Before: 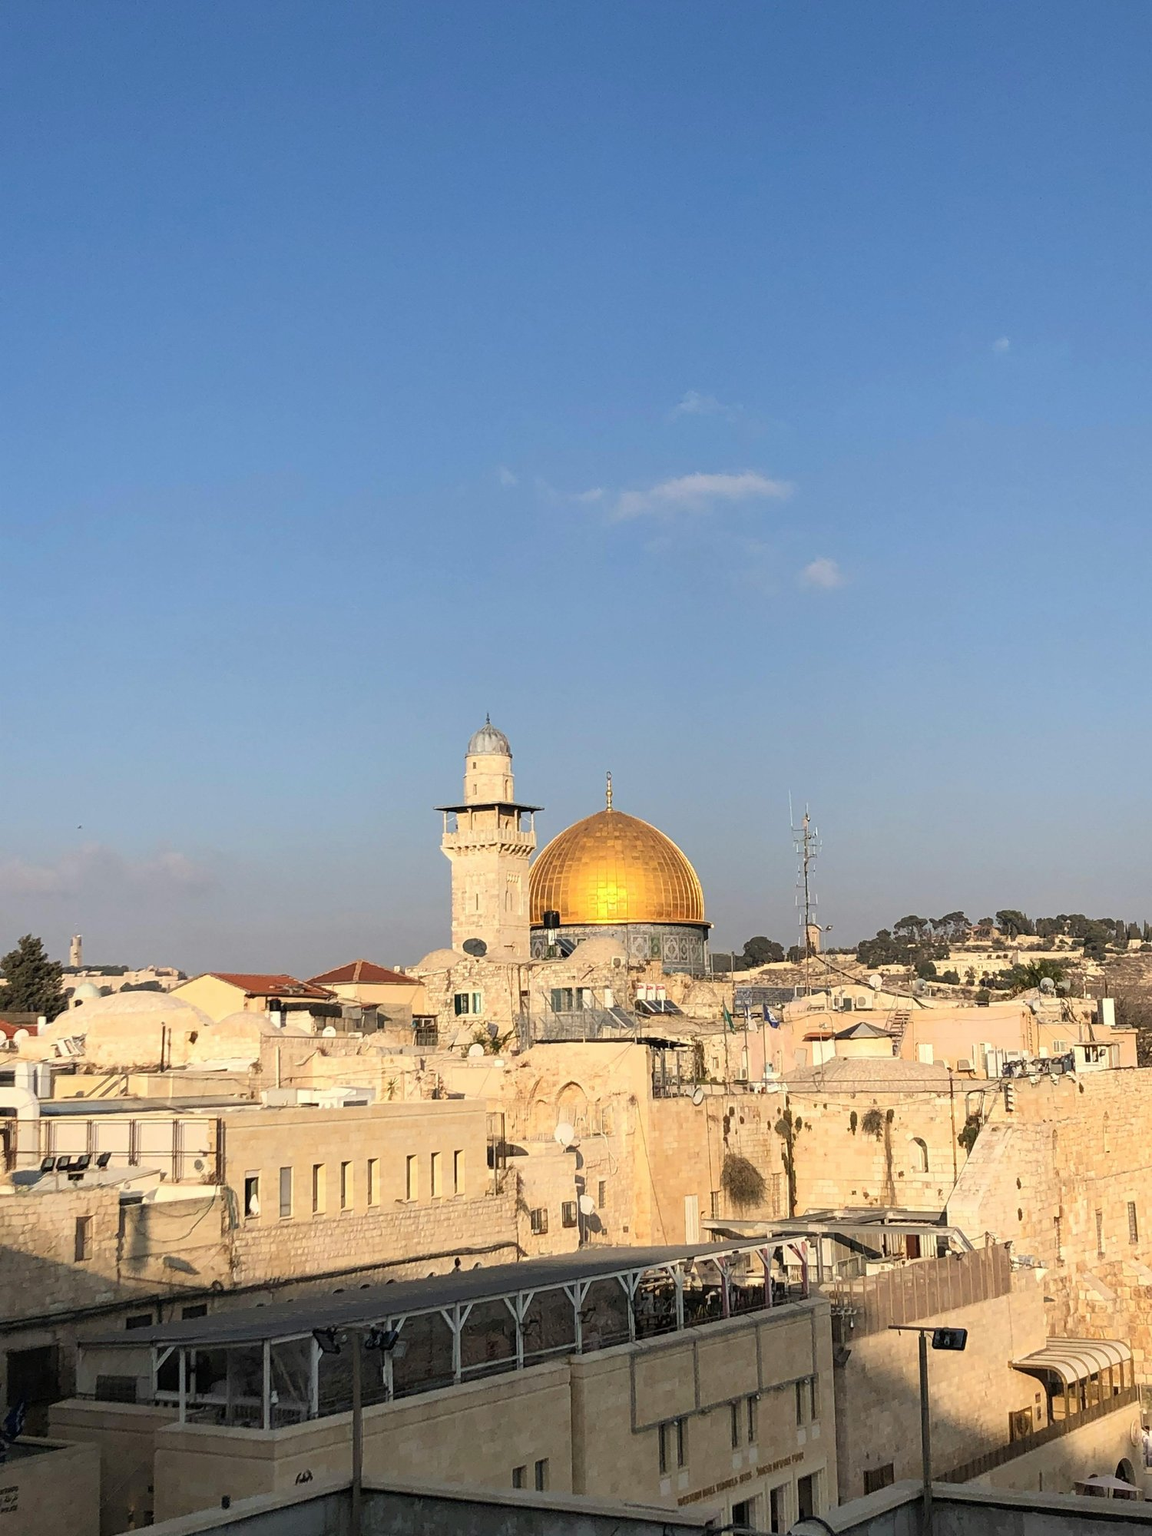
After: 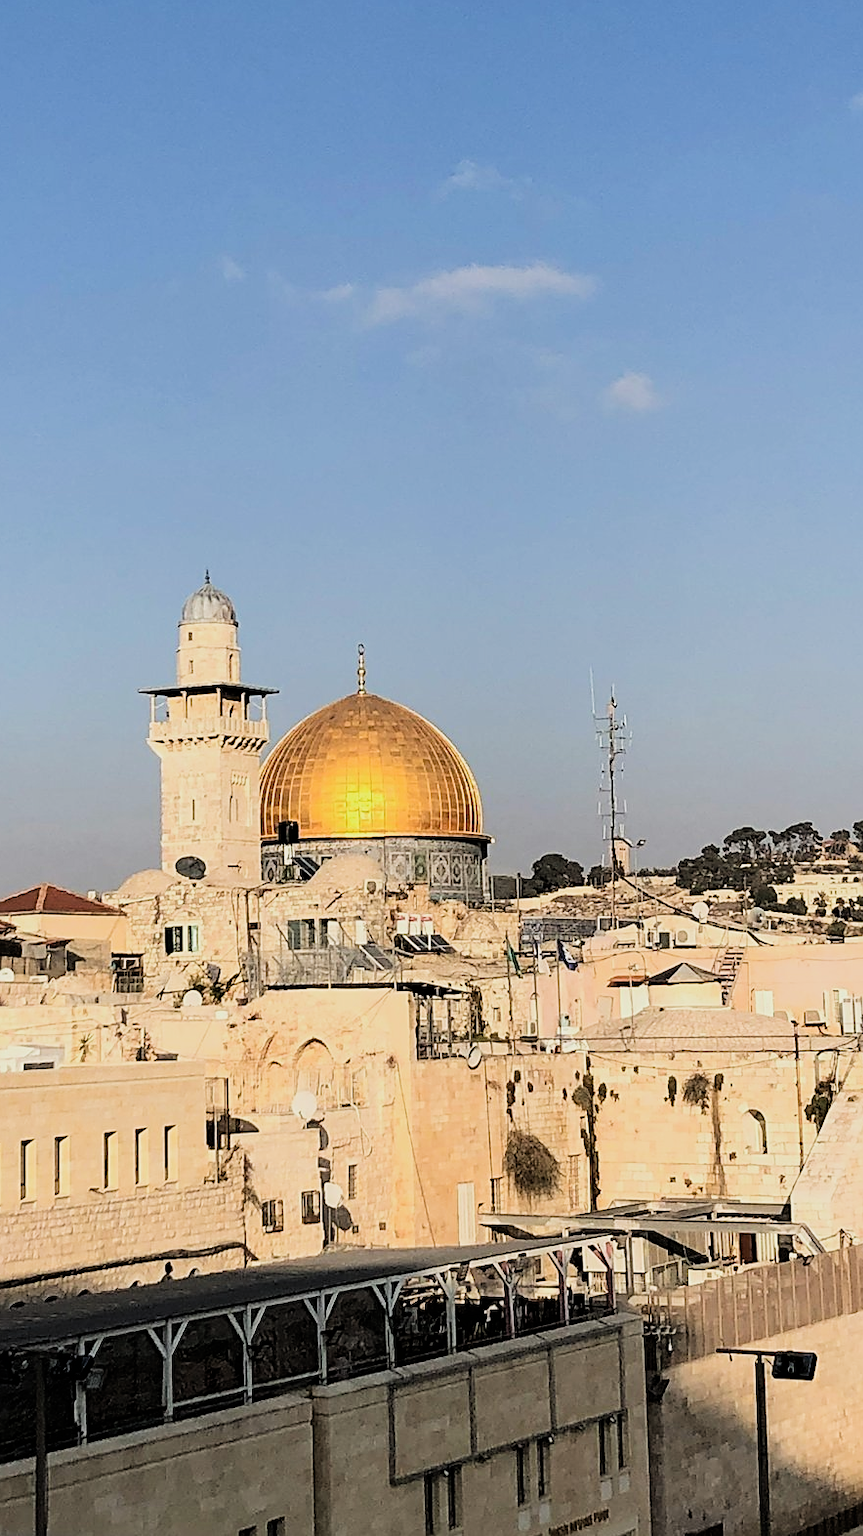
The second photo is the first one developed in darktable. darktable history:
crop and rotate: left 28.278%, top 17.295%, right 12.729%, bottom 4.048%
filmic rgb: black relative exposure -5.06 EV, white relative exposure 3.99 EV, hardness 2.9, contrast 1.4, highlights saturation mix -29.6%
sharpen: on, module defaults
